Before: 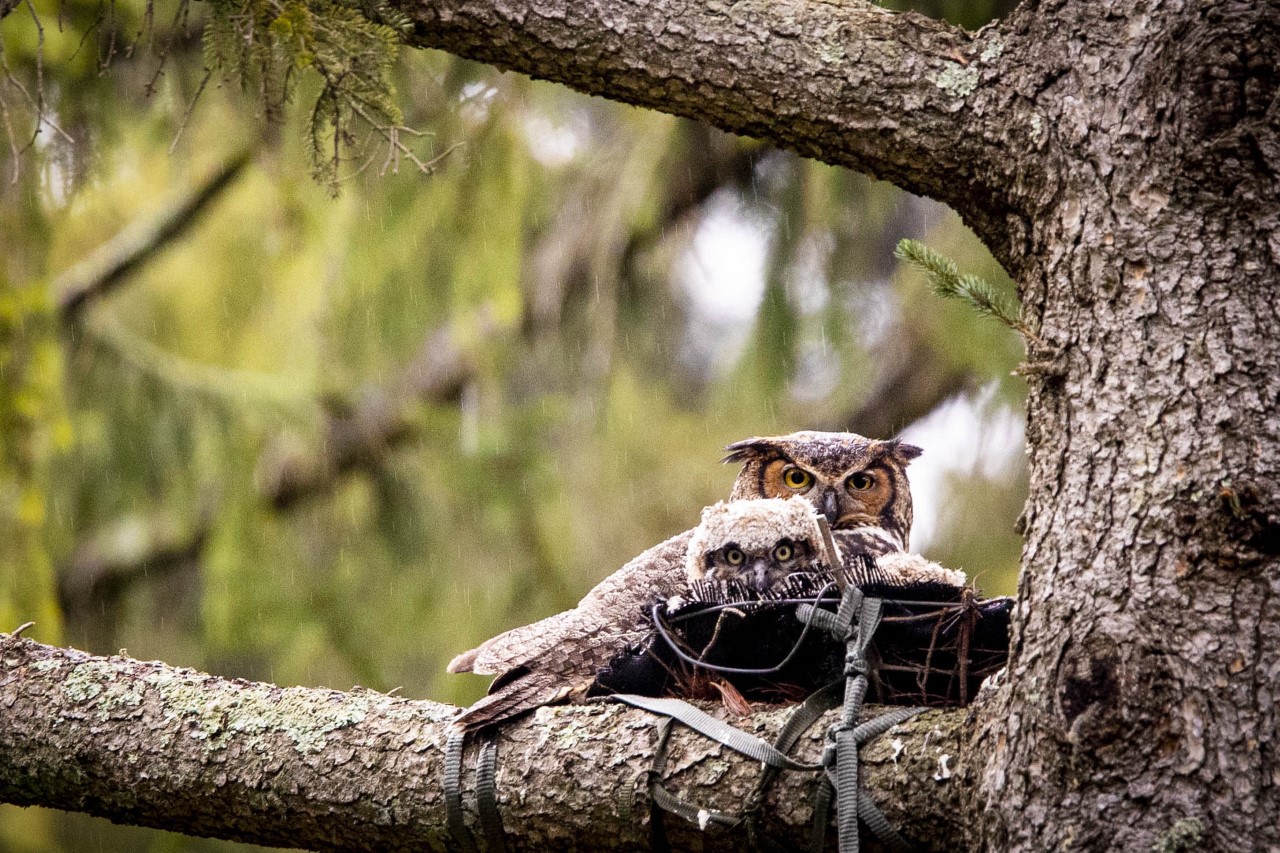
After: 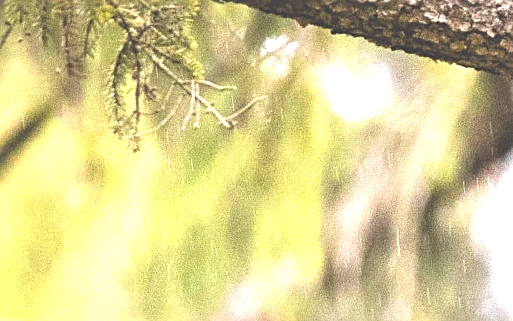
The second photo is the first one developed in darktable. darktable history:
exposure: black level correction -0.023, exposure 1.393 EV, compensate highlight preservation false
crop: left 15.559%, top 5.438%, right 44.352%, bottom 56.882%
sharpen: on, module defaults
